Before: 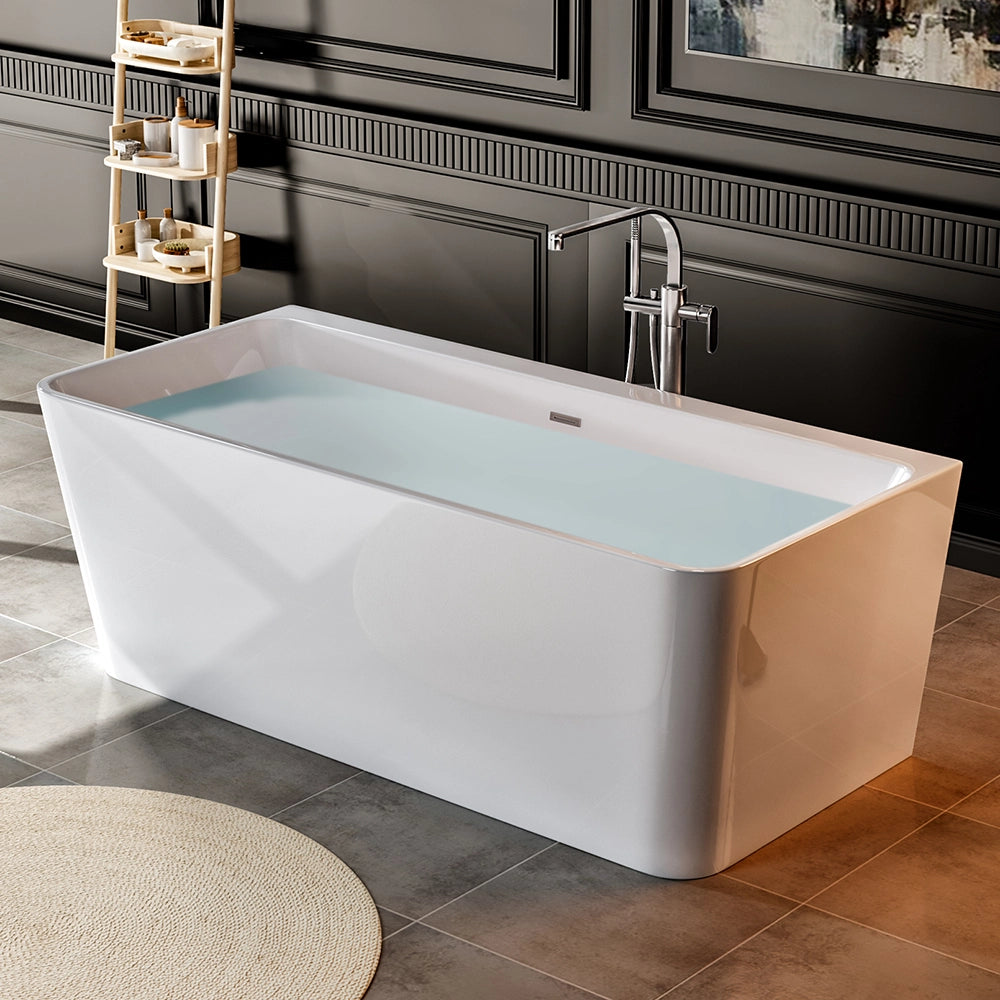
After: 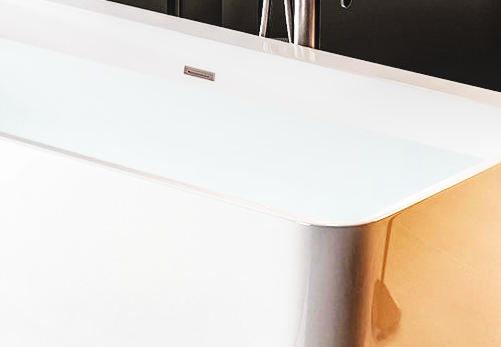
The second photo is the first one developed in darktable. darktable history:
crop: left 36.638%, top 34.621%, right 13.222%, bottom 30.592%
base curve: curves: ch0 [(0, 0) (0.007, 0.004) (0.027, 0.03) (0.046, 0.07) (0.207, 0.54) (0.442, 0.872) (0.673, 0.972) (1, 1)], preserve colors none
local contrast: on, module defaults
